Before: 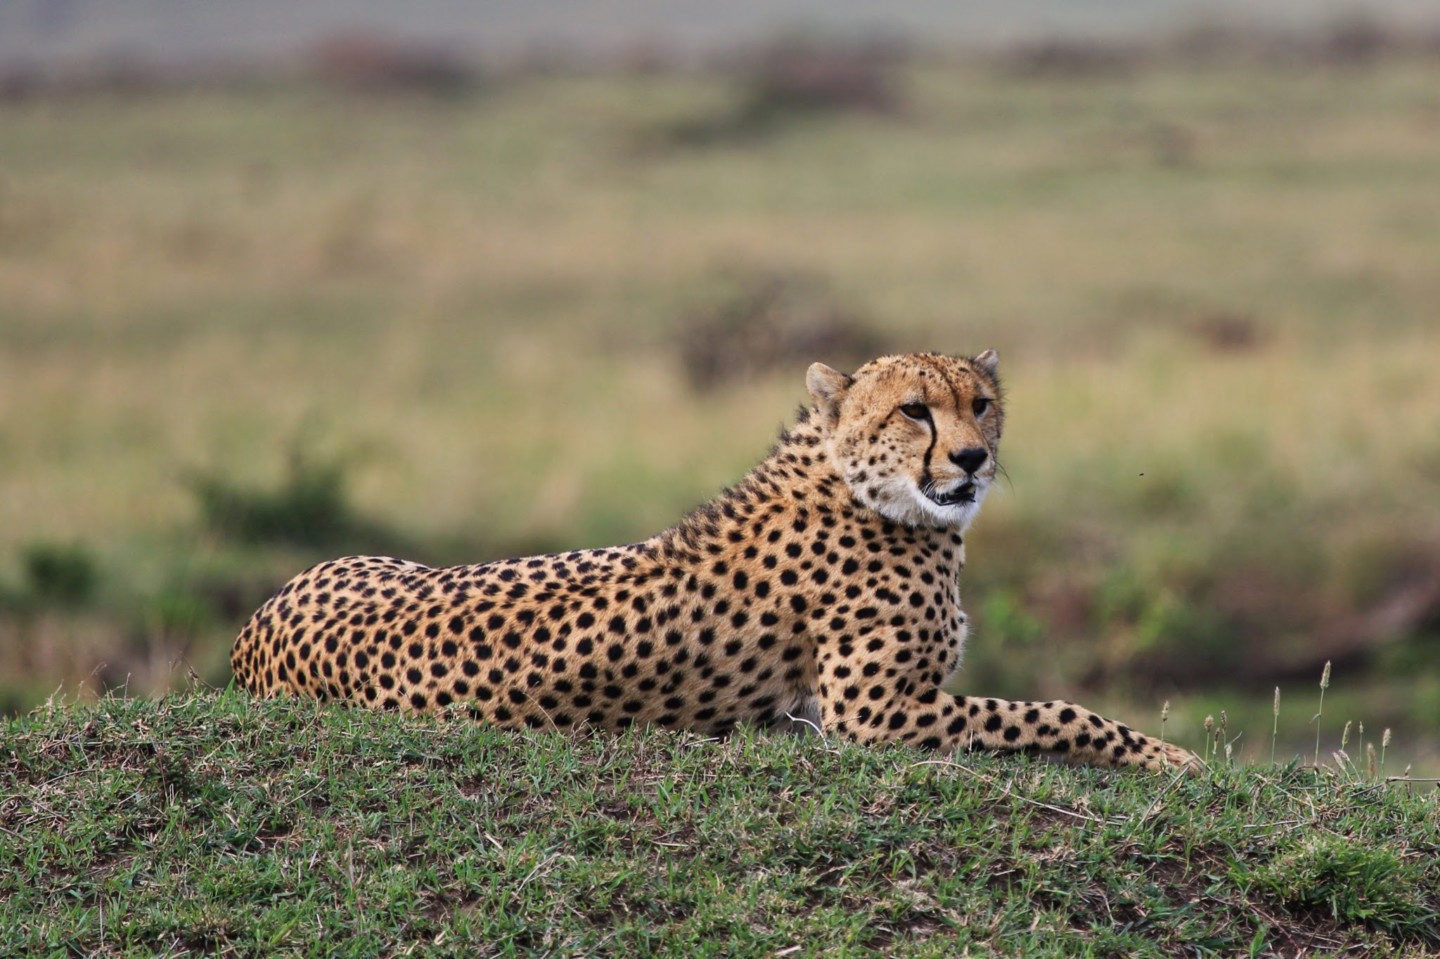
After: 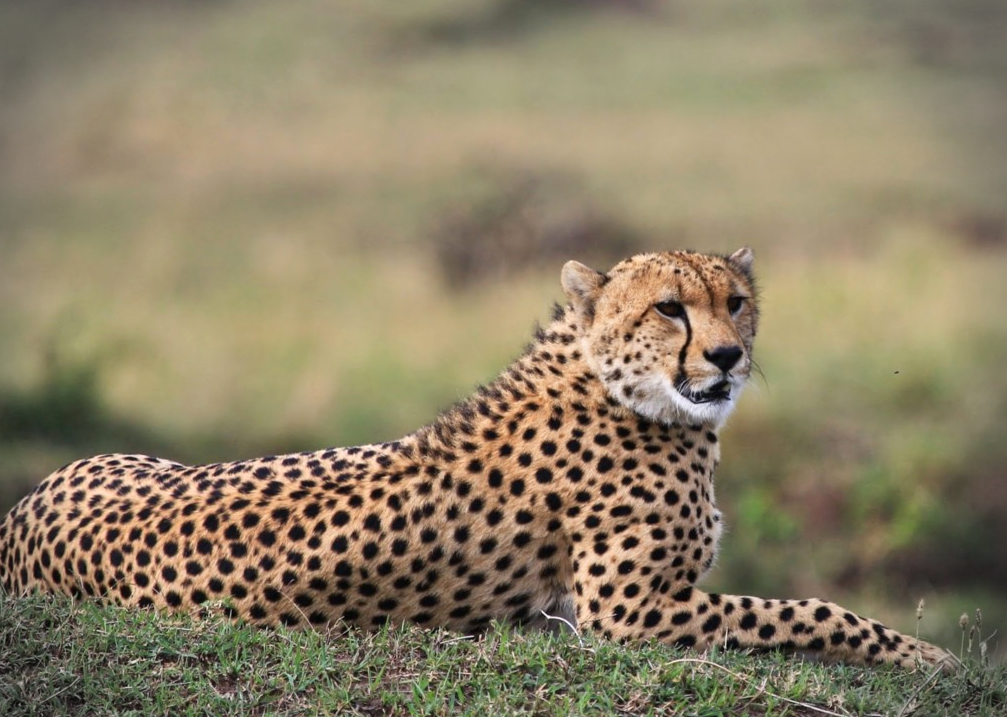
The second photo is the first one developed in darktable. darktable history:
exposure: exposure 0.197 EV, compensate highlight preservation false
crop and rotate: left 17.046%, top 10.659%, right 12.989%, bottom 14.553%
vignetting: fall-off start 88.03%, fall-off radius 24.9%
